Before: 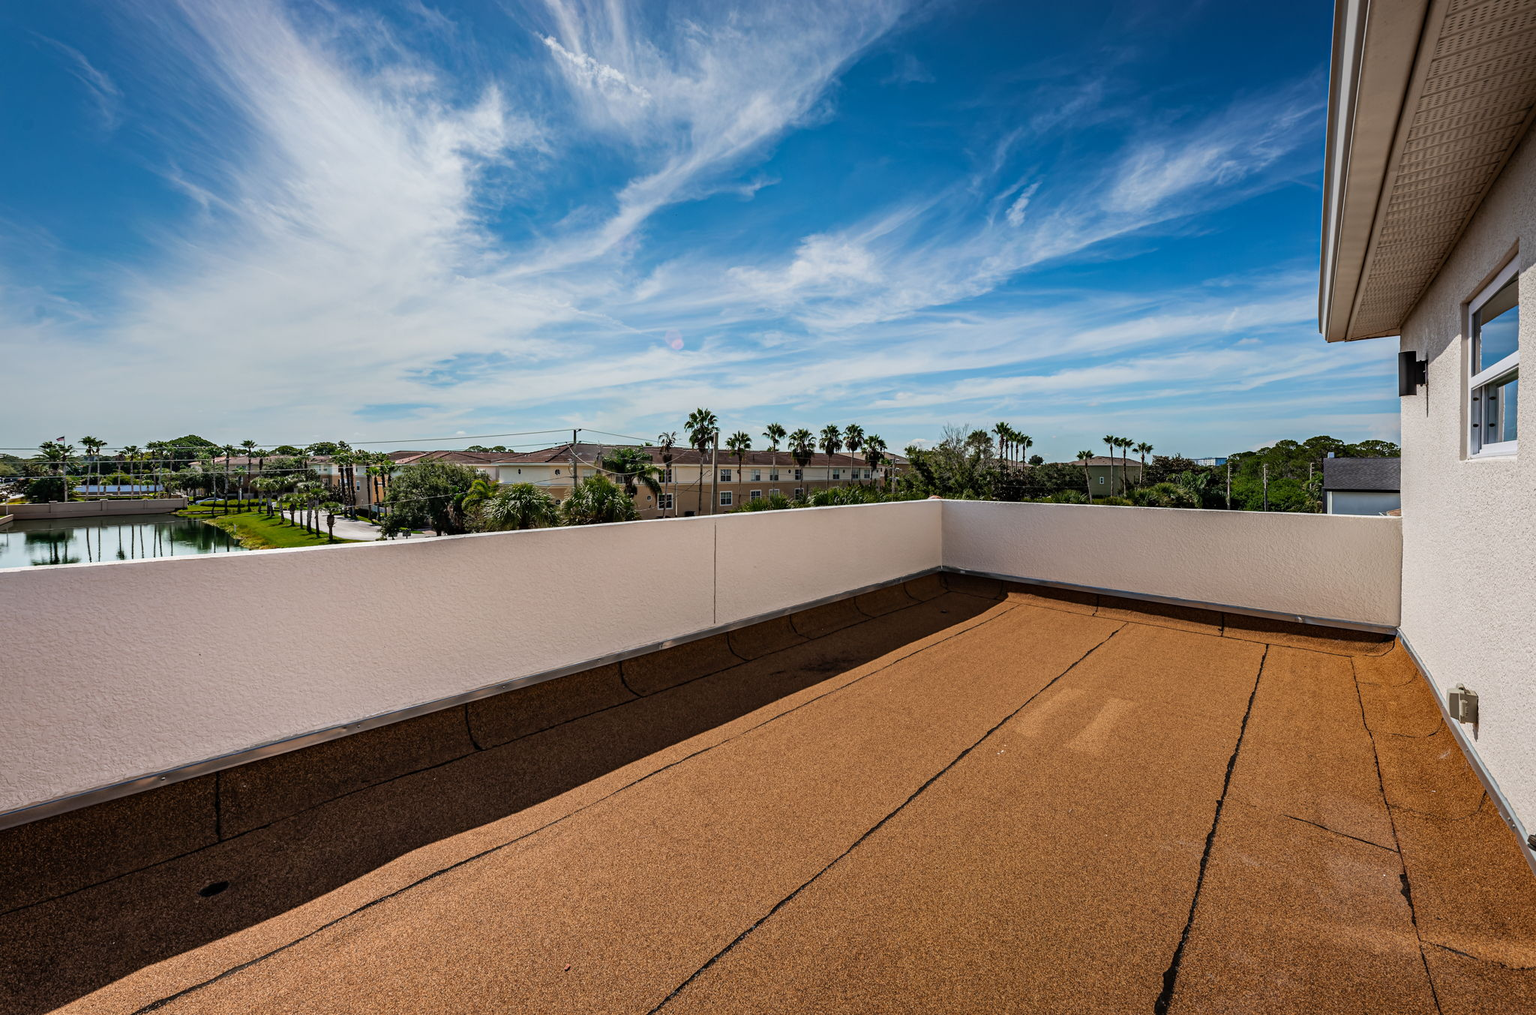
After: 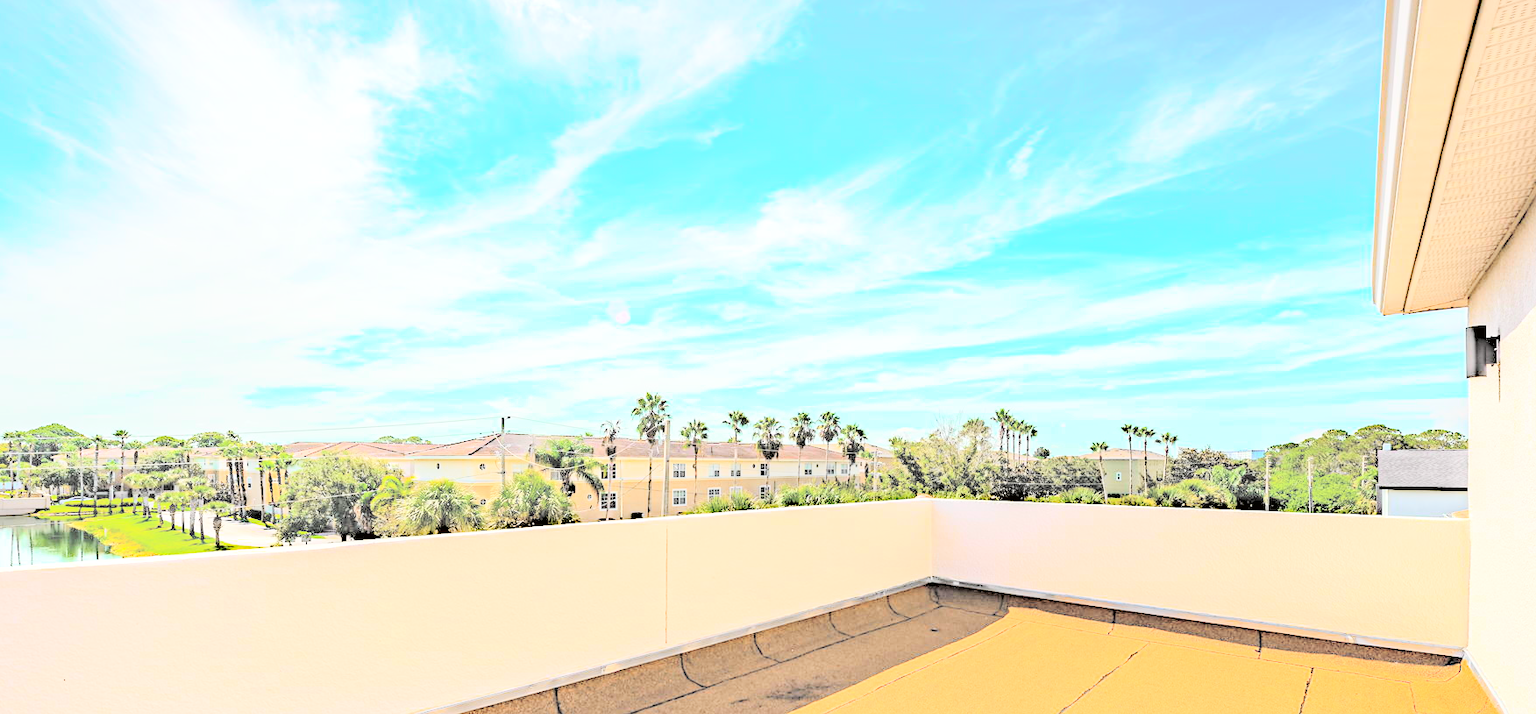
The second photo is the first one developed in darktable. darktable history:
contrast brightness saturation: brightness 0.992
exposure: black level correction 0, exposure 1.2 EV, compensate highlight preservation false
tone curve: curves: ch0 [(0, 0.008) (0.107, 0.083) (0.283, 0.287) (0.429, 0.51) (0.607, 0.739) (0.789, 0.893) (0.998, 0.978)]; ch1 [(0, 0) (0.323, 0.339) (0.438, 0.427) (0.478, 0.484) (0.502, 0.502) (0.527, 0.525) (0.571, 0.579) (0.608, 0.629) (0.669, 0.704) (0.859, 0.899) (1, 1)]; ch2 [(0, 0) (0.33, 0.347) (0.421, 0.456) (0.473, 0.498) (0.502, 0.504) (0.522, 0.524) (0.549, 0.567) (0.593, 0.626) (0.676, 0.724) (1, 1)], color space Lab, independent channels, preserve colors none
crop and rotate: left 9.464%, top 7.227%, right 4.989%, bottom 32.501%
haze removal: compatibility mode true, adaptive false
